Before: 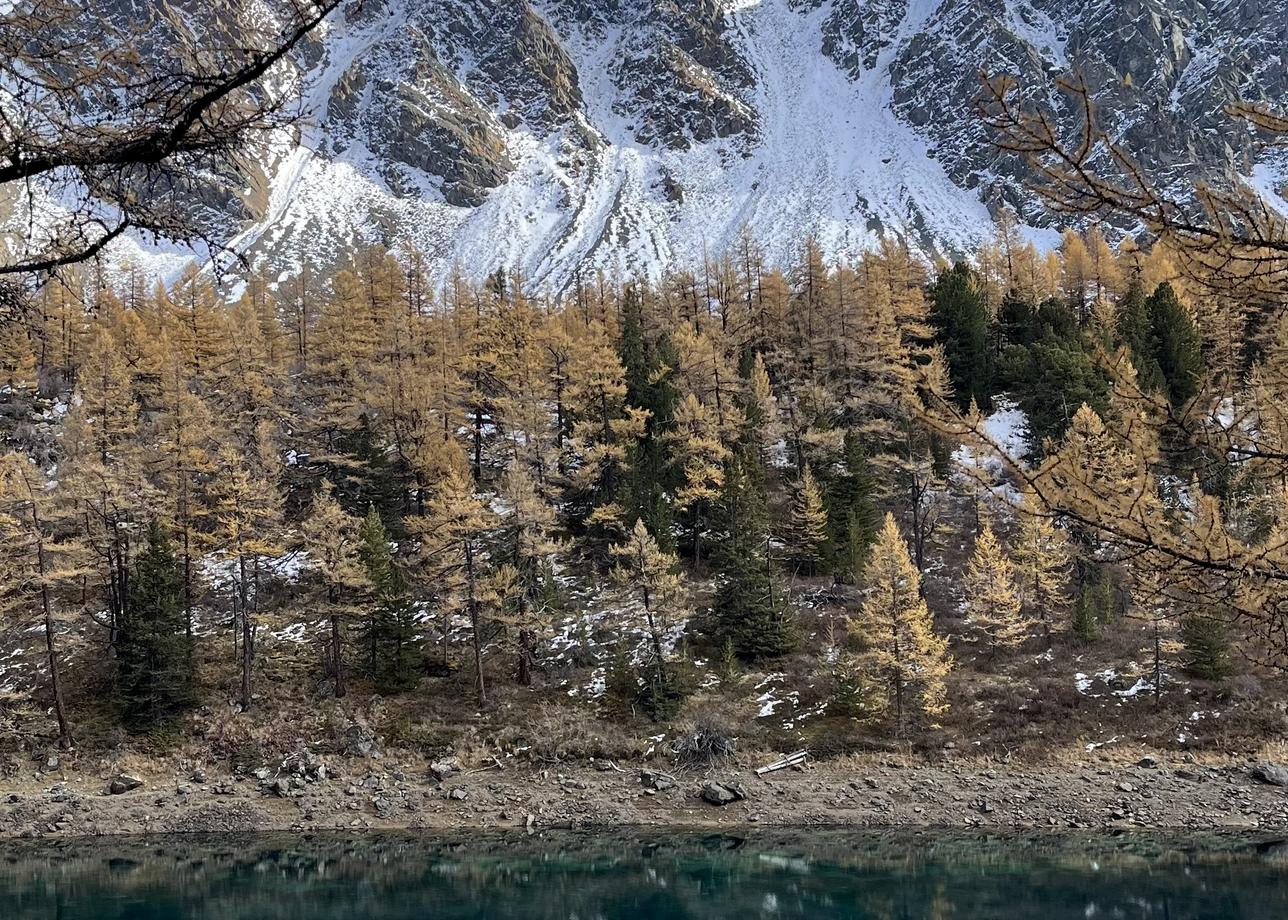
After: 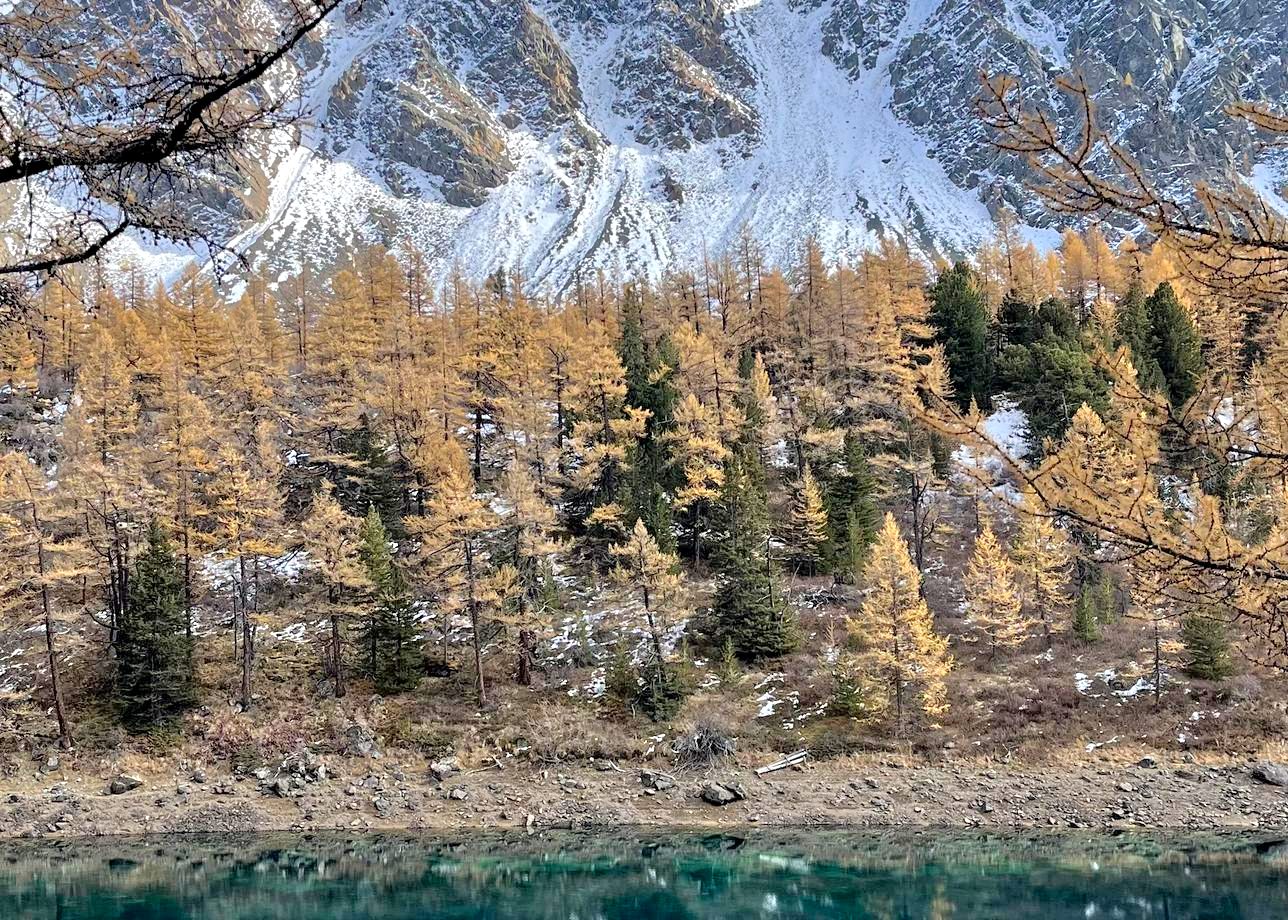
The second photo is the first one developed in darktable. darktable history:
exposure: black level correction 0.001, exposure 0.14 EV, compensate highlight preservation false
tone equalizer: -7 EV 0.15 EV, -6 EV 0.6 EV, -5 EV 1.15 EV, -4 EV 1.33 EV, -3 EV 1.15 EV, -2 EV 0.6 EV, -1 EV 0.15 EV, mask exposure compensation -0.5 EV
